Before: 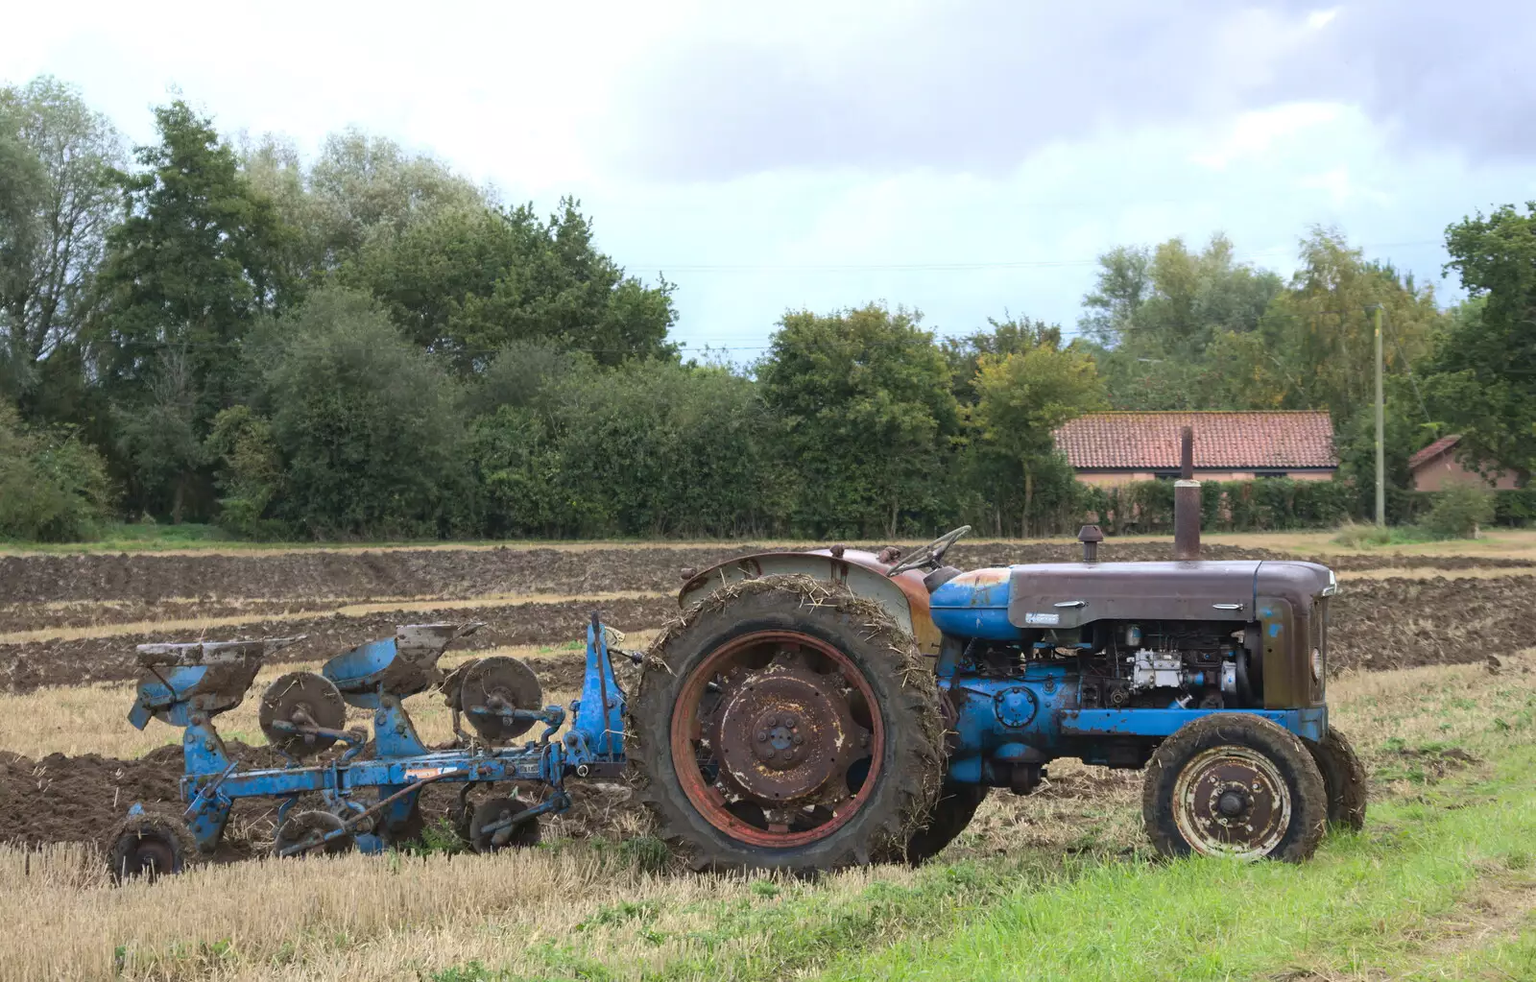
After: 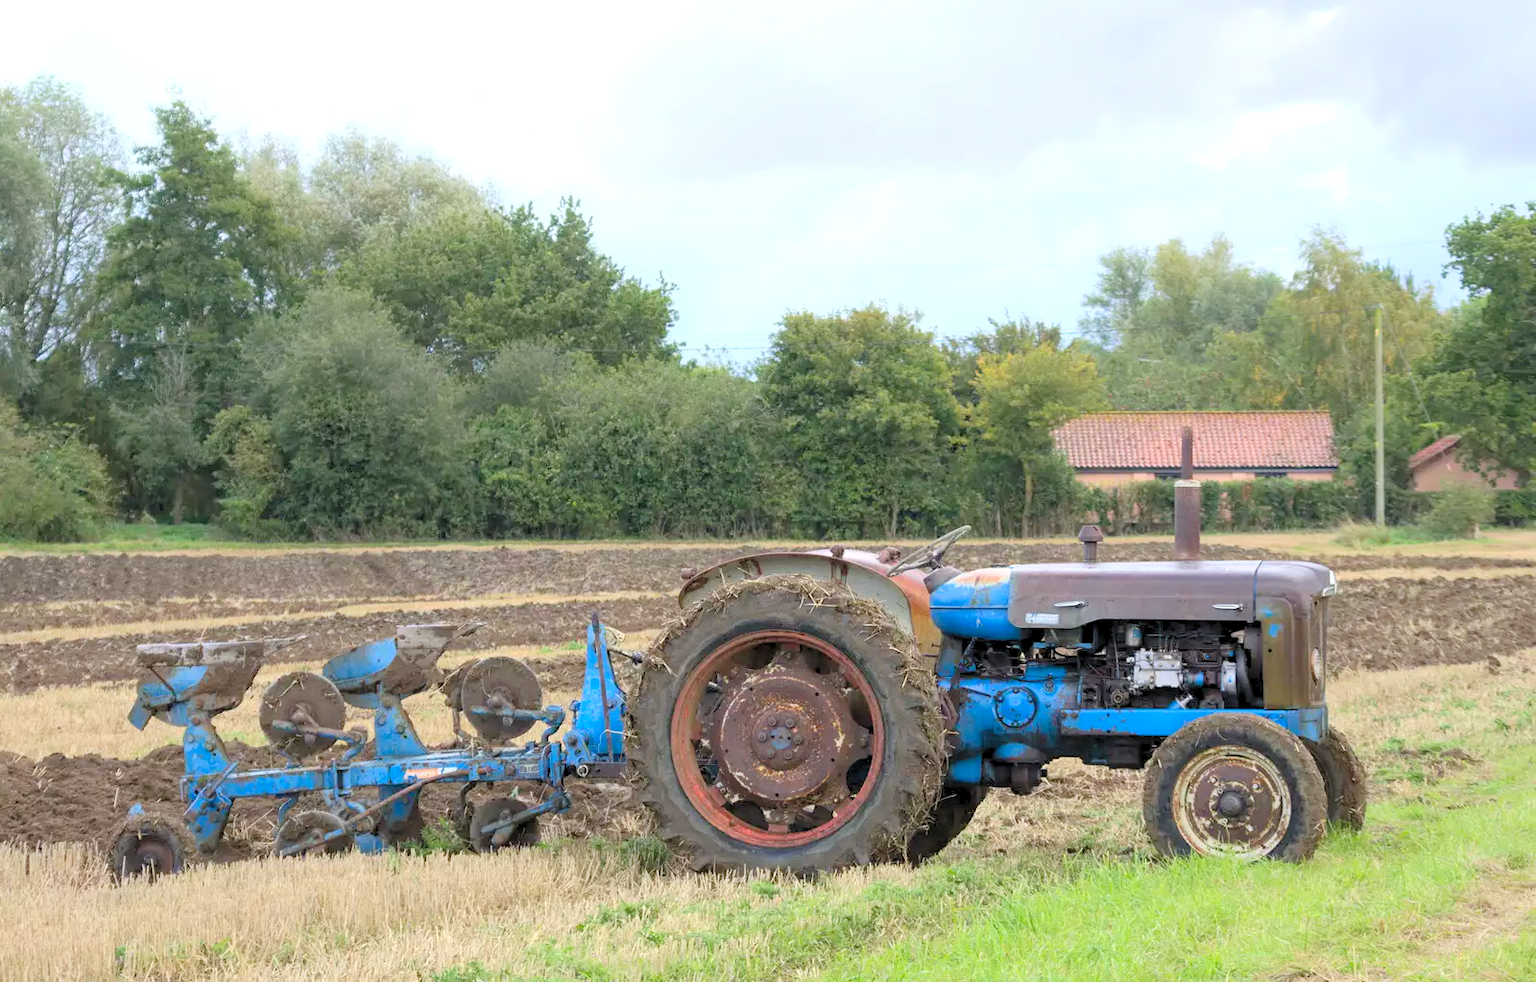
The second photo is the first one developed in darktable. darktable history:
levels: black 0.075%, levels [0.072, 0.414, 0.976]
